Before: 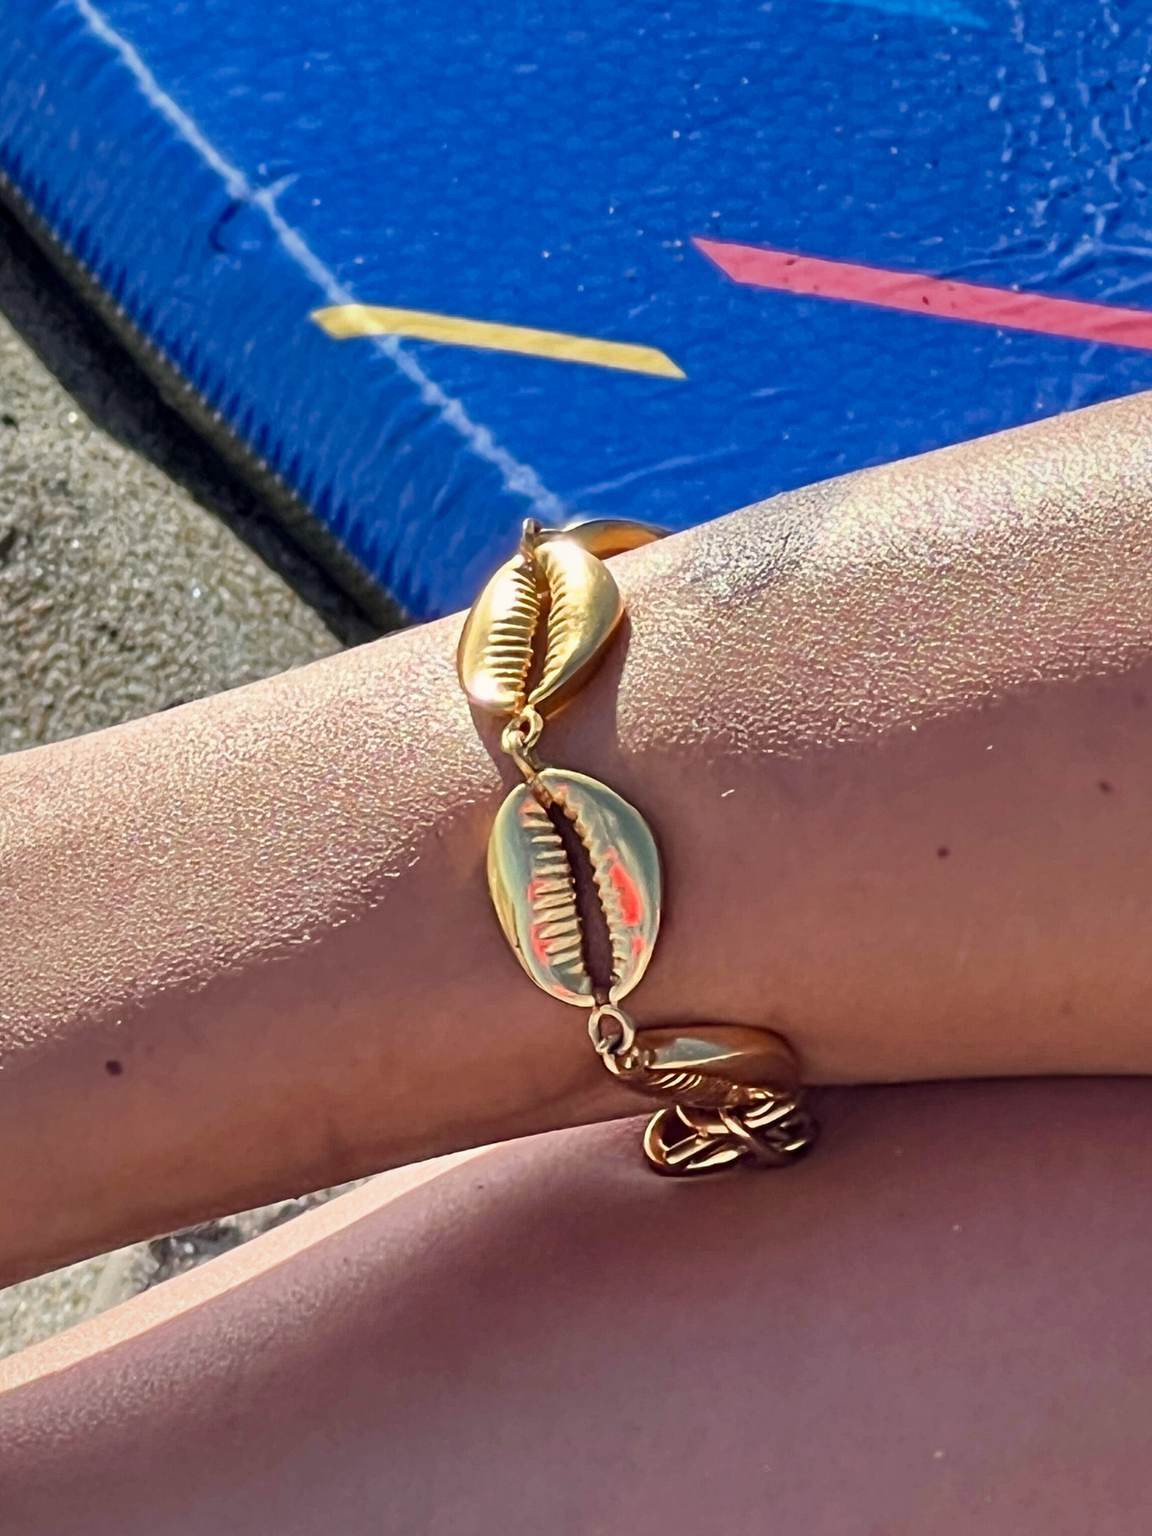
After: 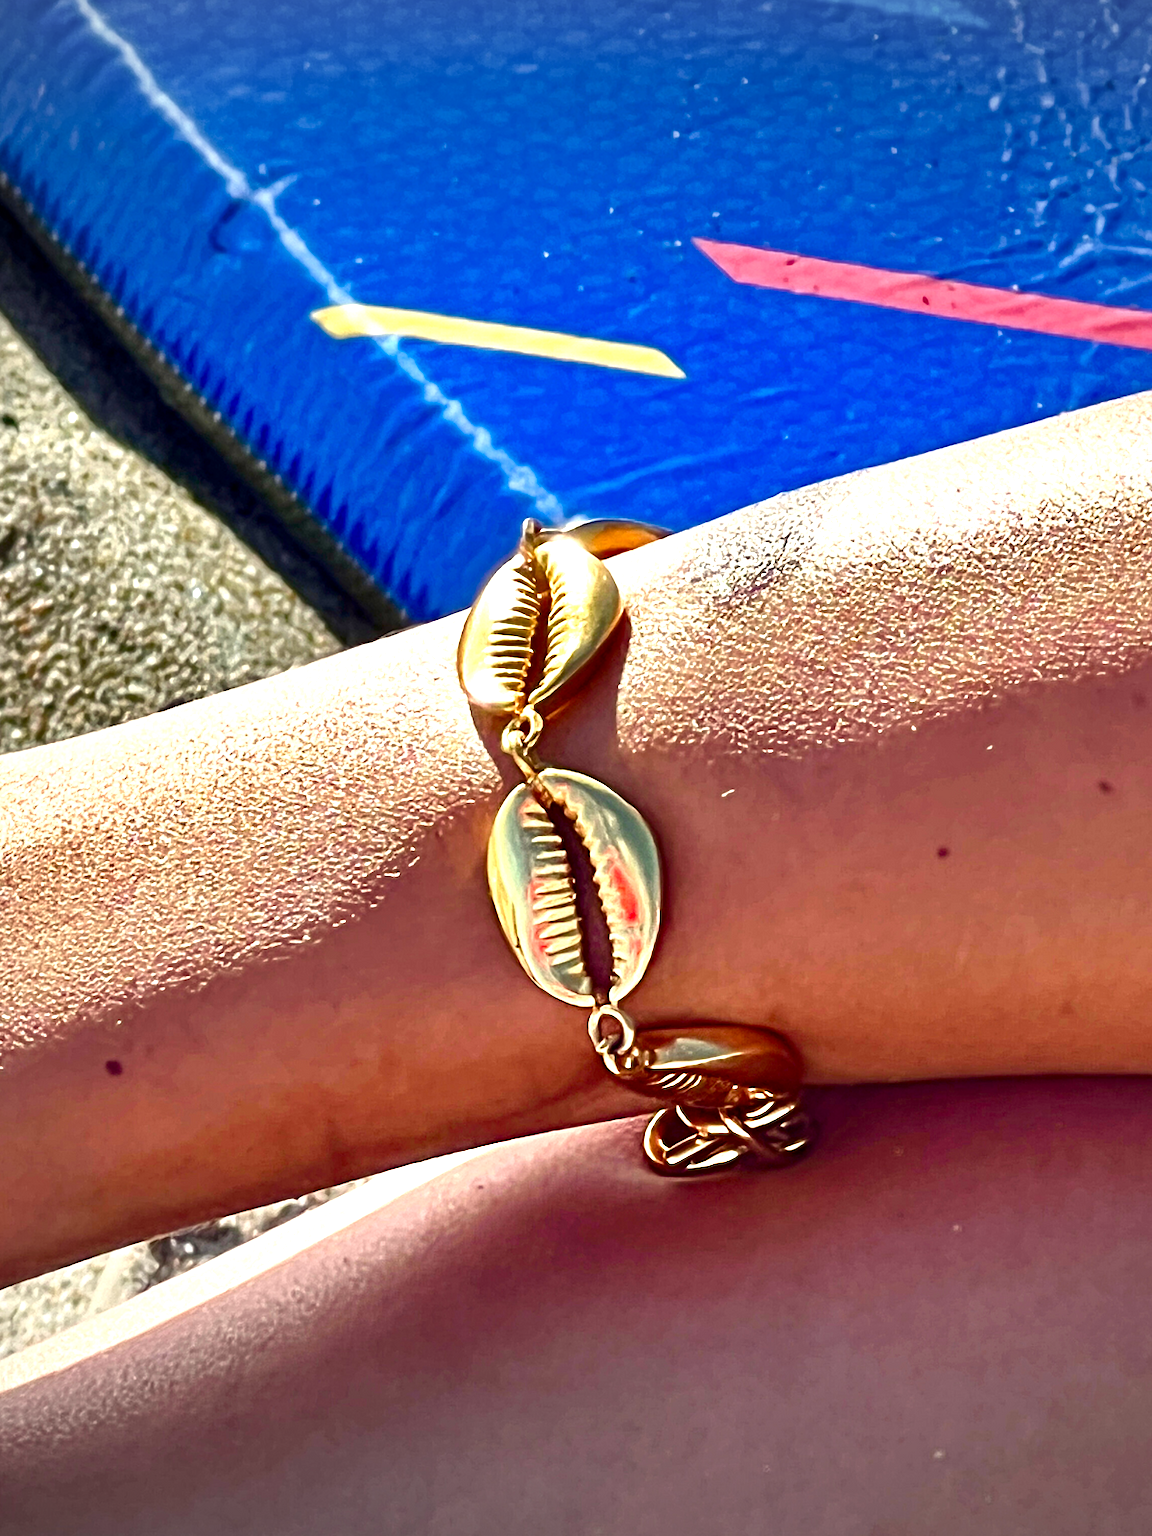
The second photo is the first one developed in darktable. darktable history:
shadows and highlights: shadows 25.93, highlights -48.35, soften with gaussian
contrast brightness saturation: brightness -0.213, saturation 0.083
vignetting: fall-off start 98.34%, fall-off radius 101.08%, width/height ratio 1.427
exposure: black level correction 0, exposure 1 EV, compensate highlight preservation false
color balance rgb: power › hue 315.63°, highlights gain › luminance 5.751%, highlights gain › chroma 2.563%, highlights gain › hue 91.15°, perceptual saturation grading › global saturation 20%, perceptual saturation grading › highlights -25.353%, perceptual saturation grading › shadows 25.237%, global vibrance 19.135%
